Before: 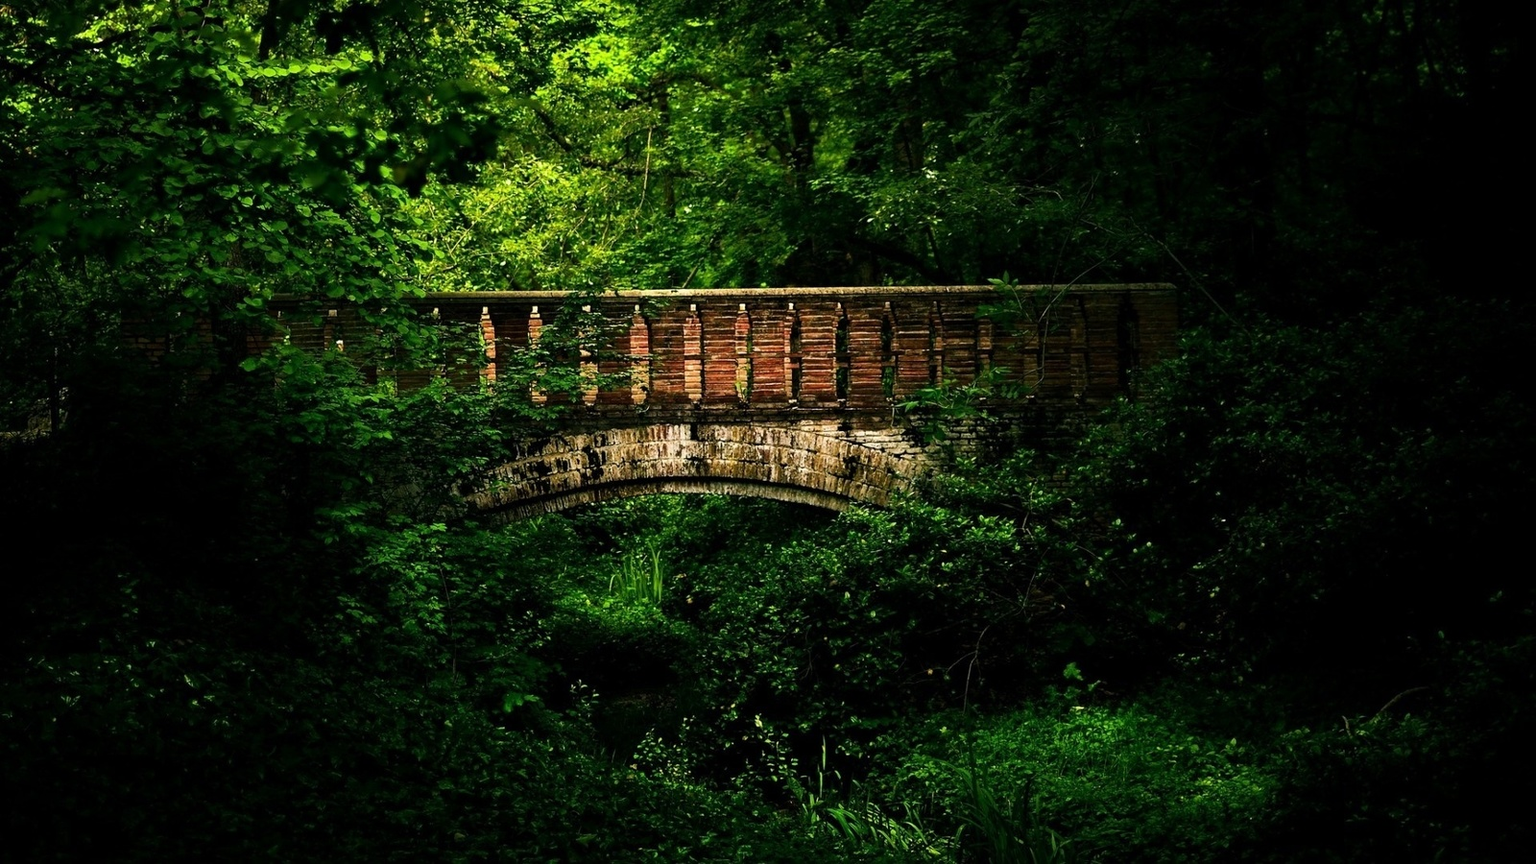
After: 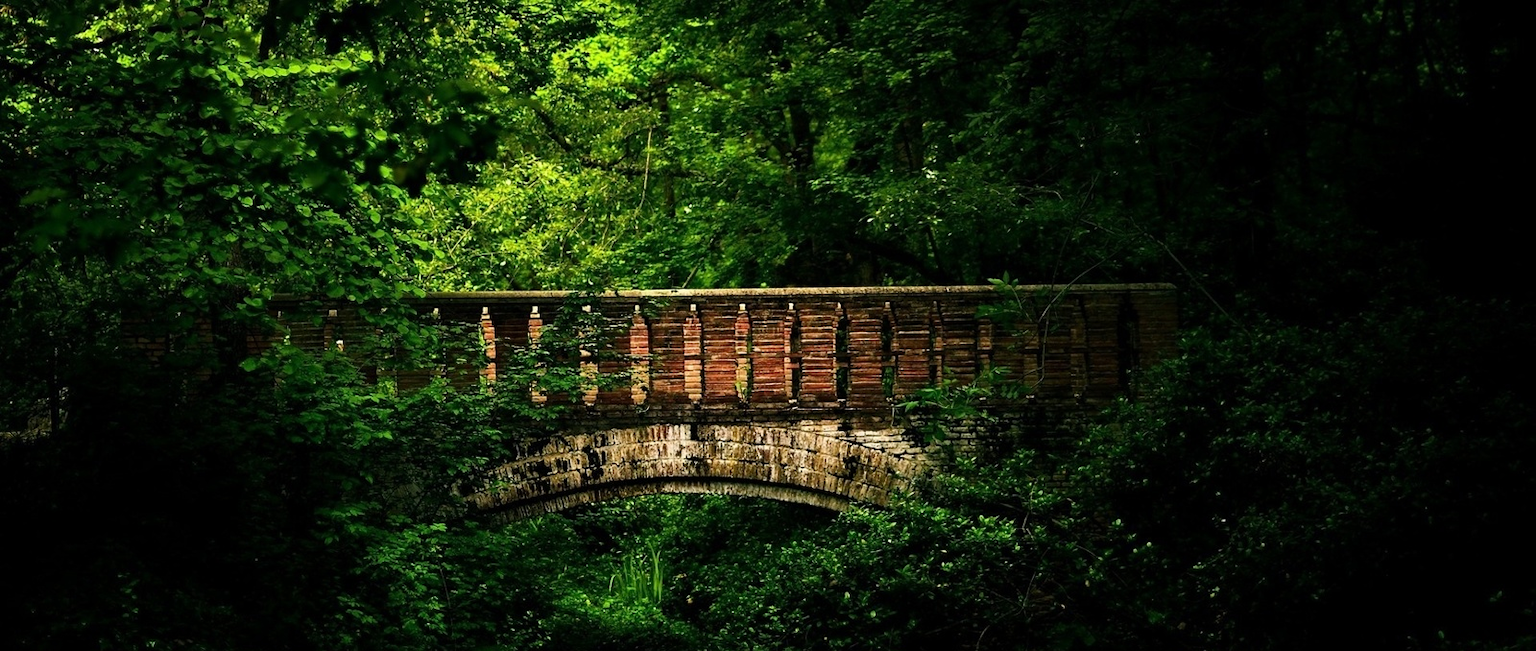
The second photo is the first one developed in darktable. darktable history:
crop: bottom 24.493%
